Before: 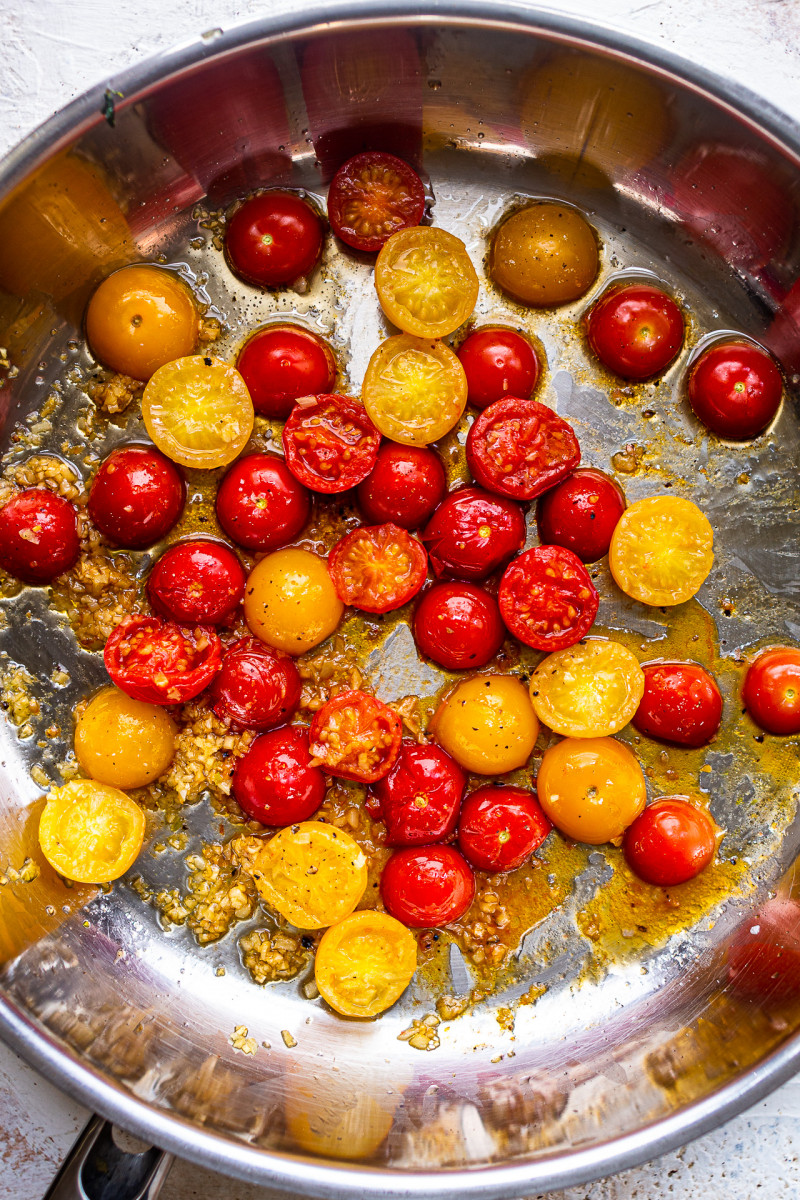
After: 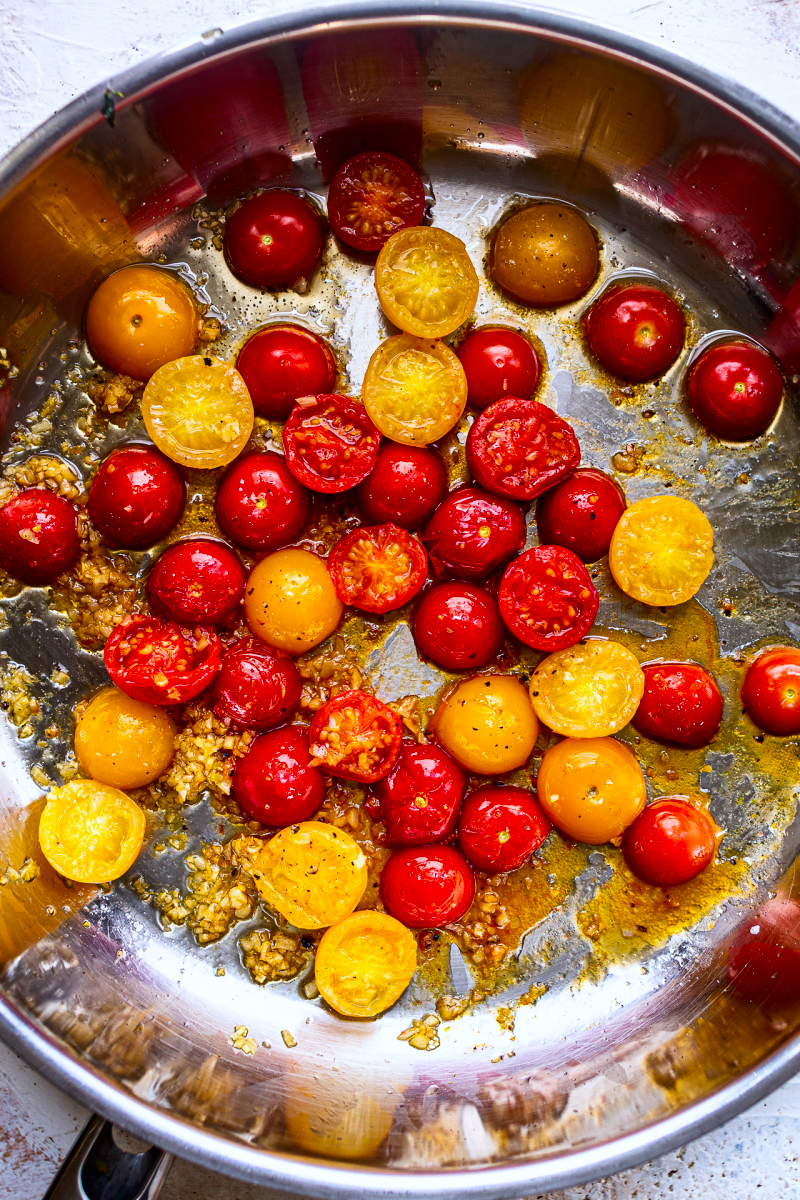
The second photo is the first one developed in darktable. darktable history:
white balance: red 0.974, blue 1.044
contrast brightness saturation: contrast 0.13, brightness -0.05, saturation 0.16
